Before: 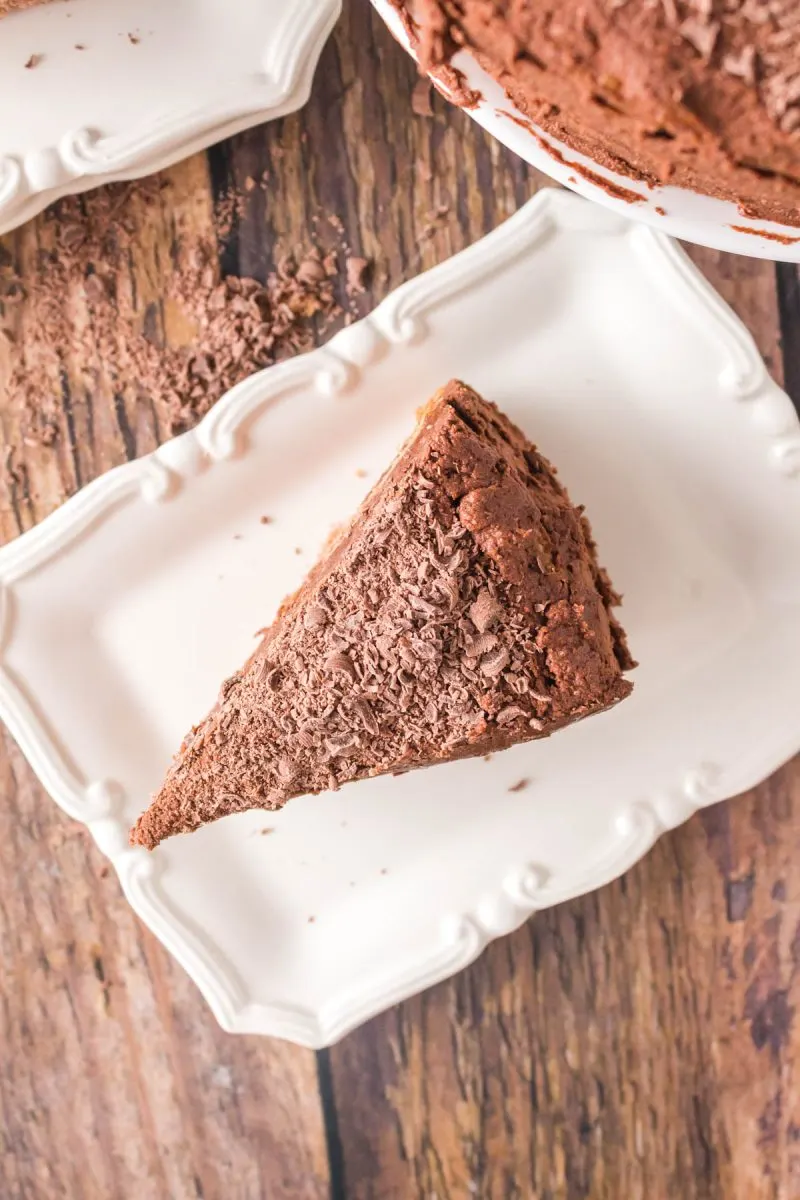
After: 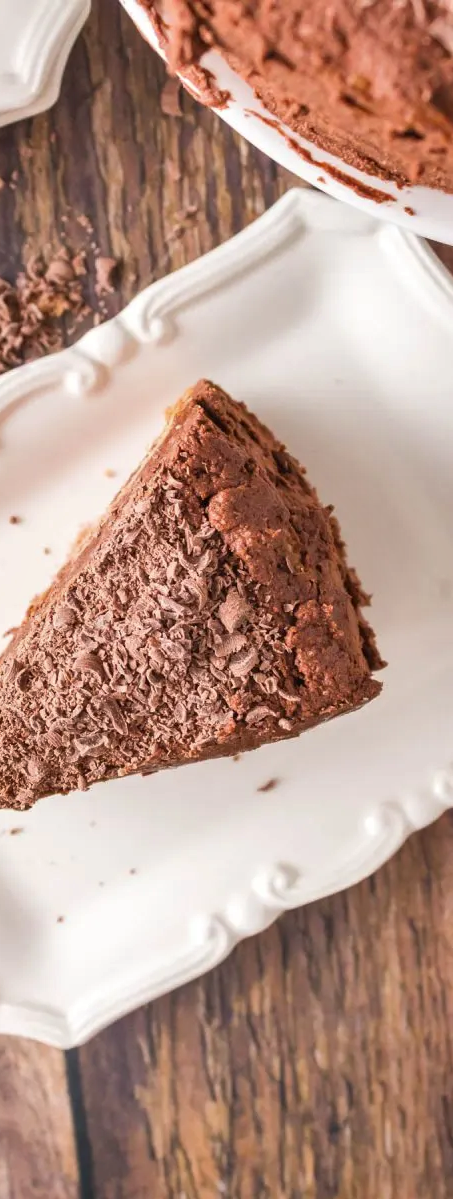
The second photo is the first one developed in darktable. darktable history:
shadows and highlights: low approximation 0.01, soften with gaussian
crop: left 31.458%, top 0%, right 11.876%
